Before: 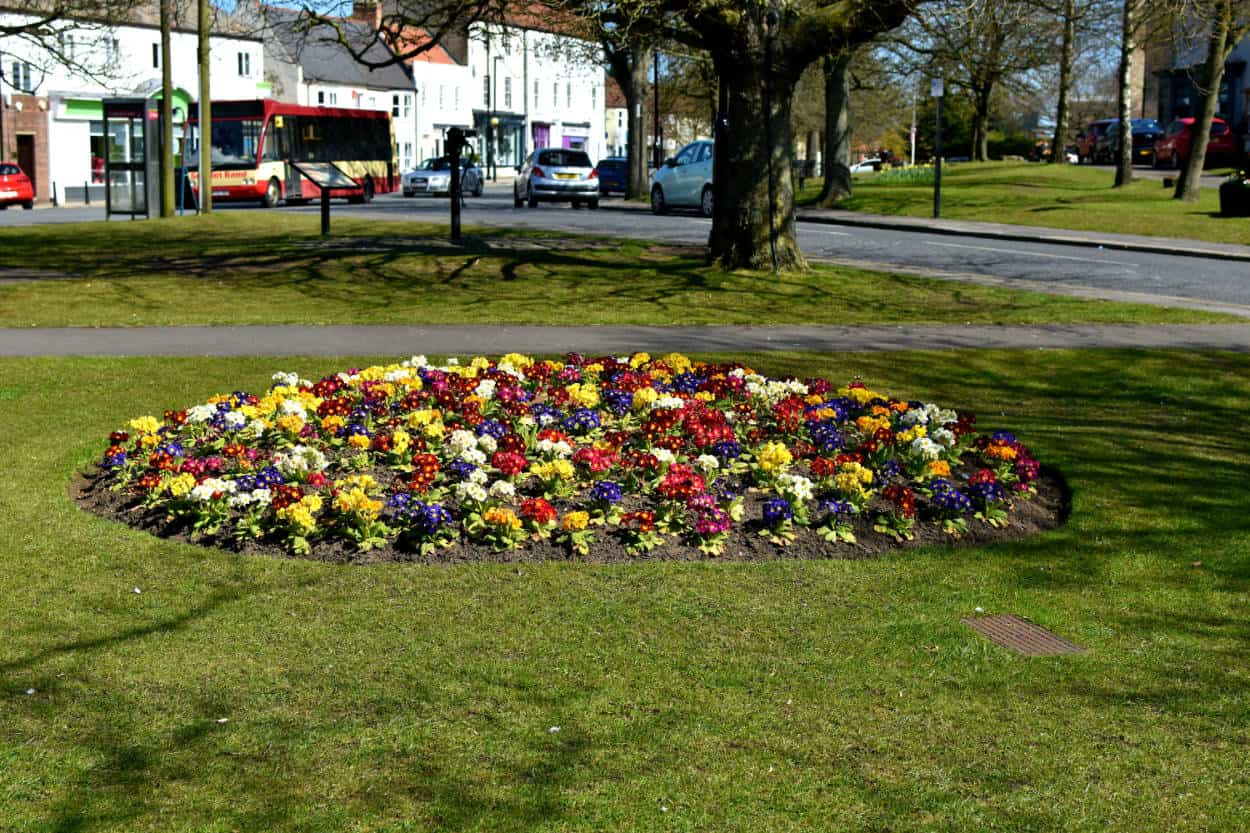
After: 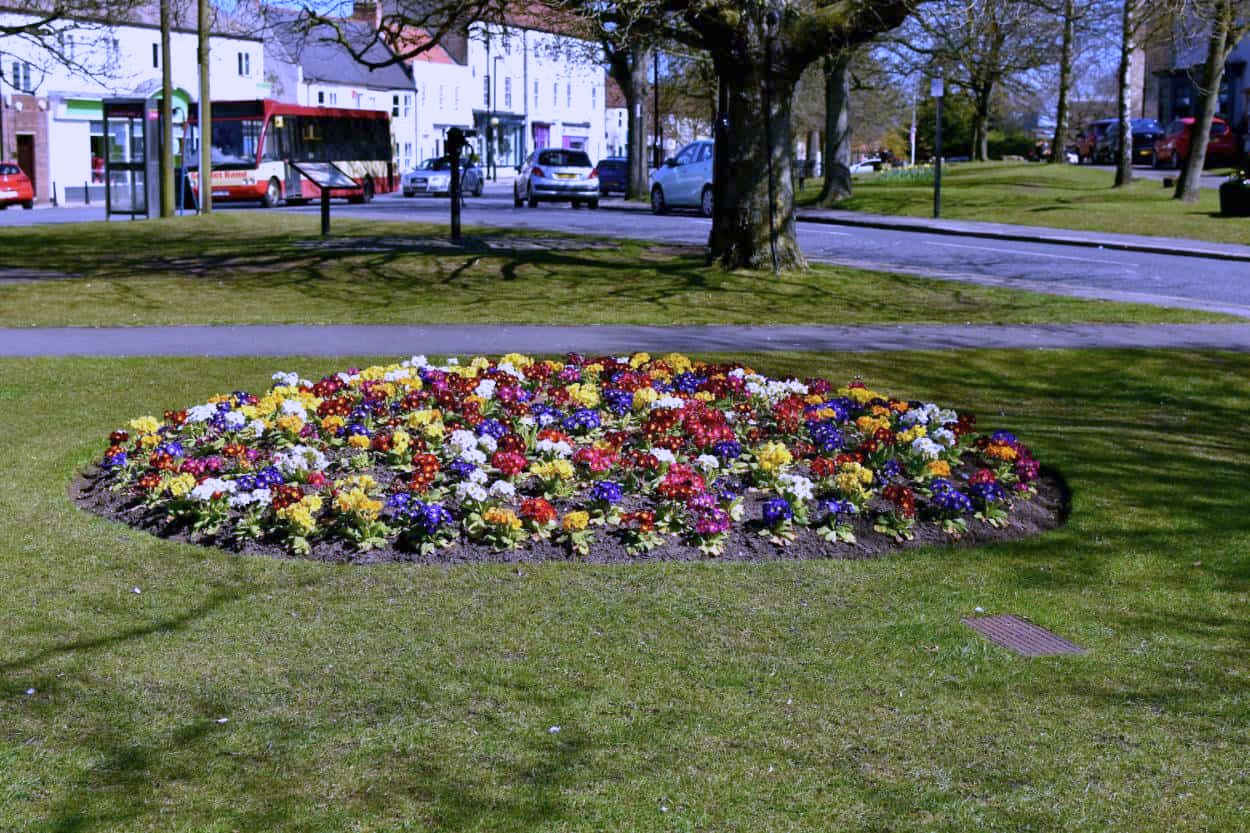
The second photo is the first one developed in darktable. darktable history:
white balance: red 0.98, blue 1.61
color balance: contrast -15%
